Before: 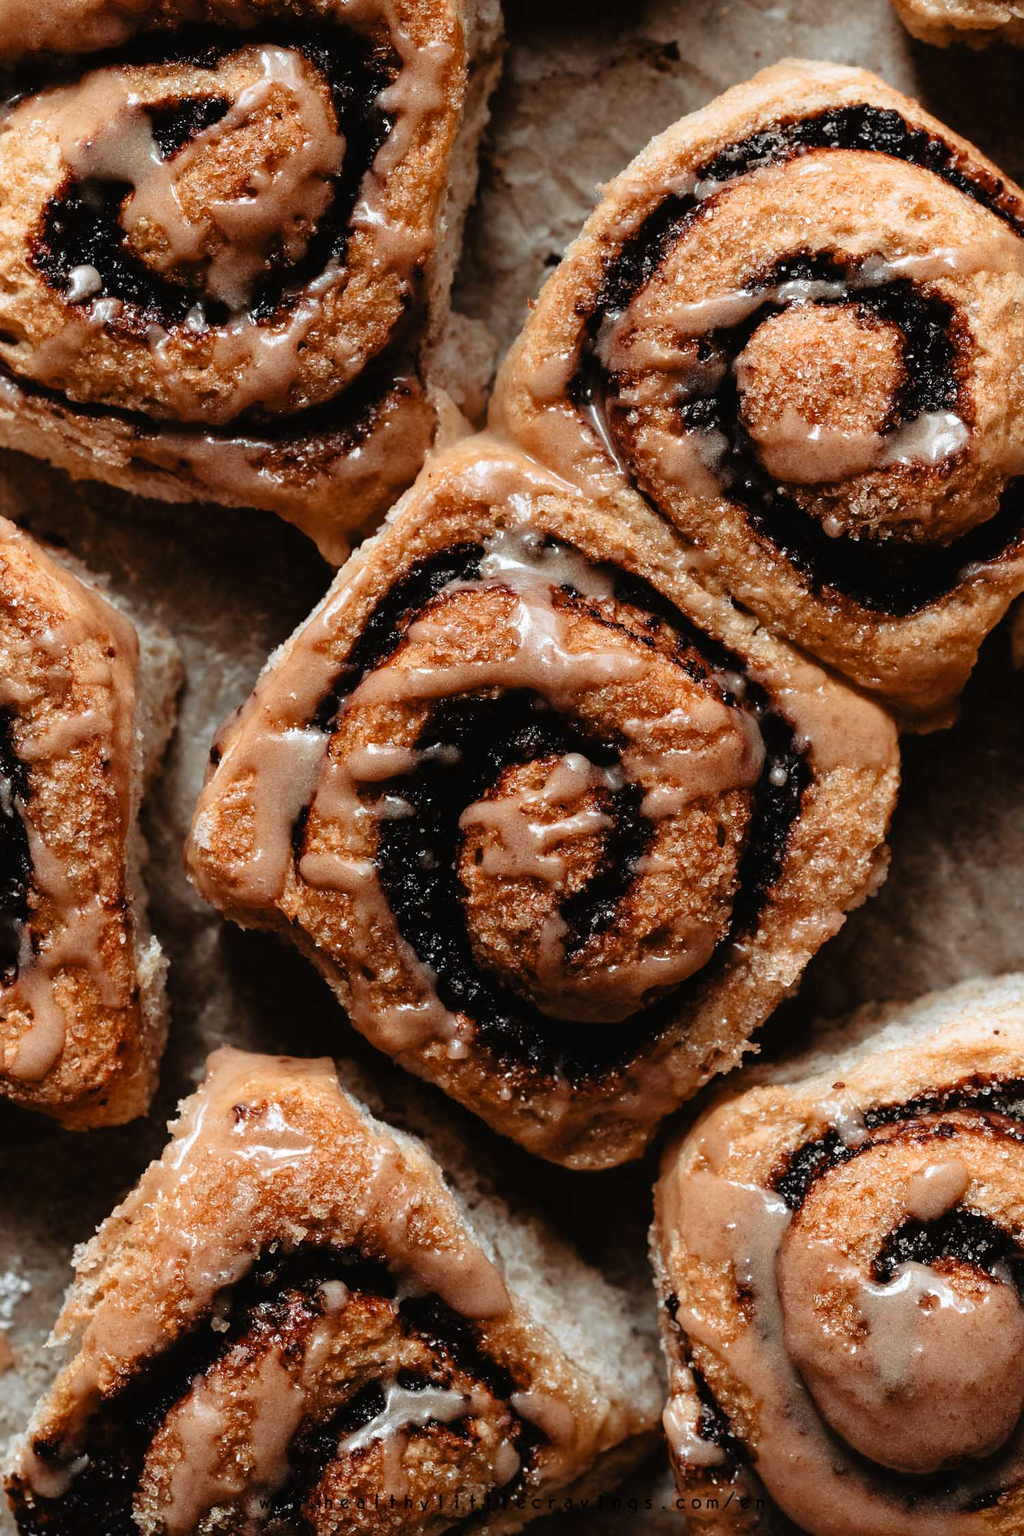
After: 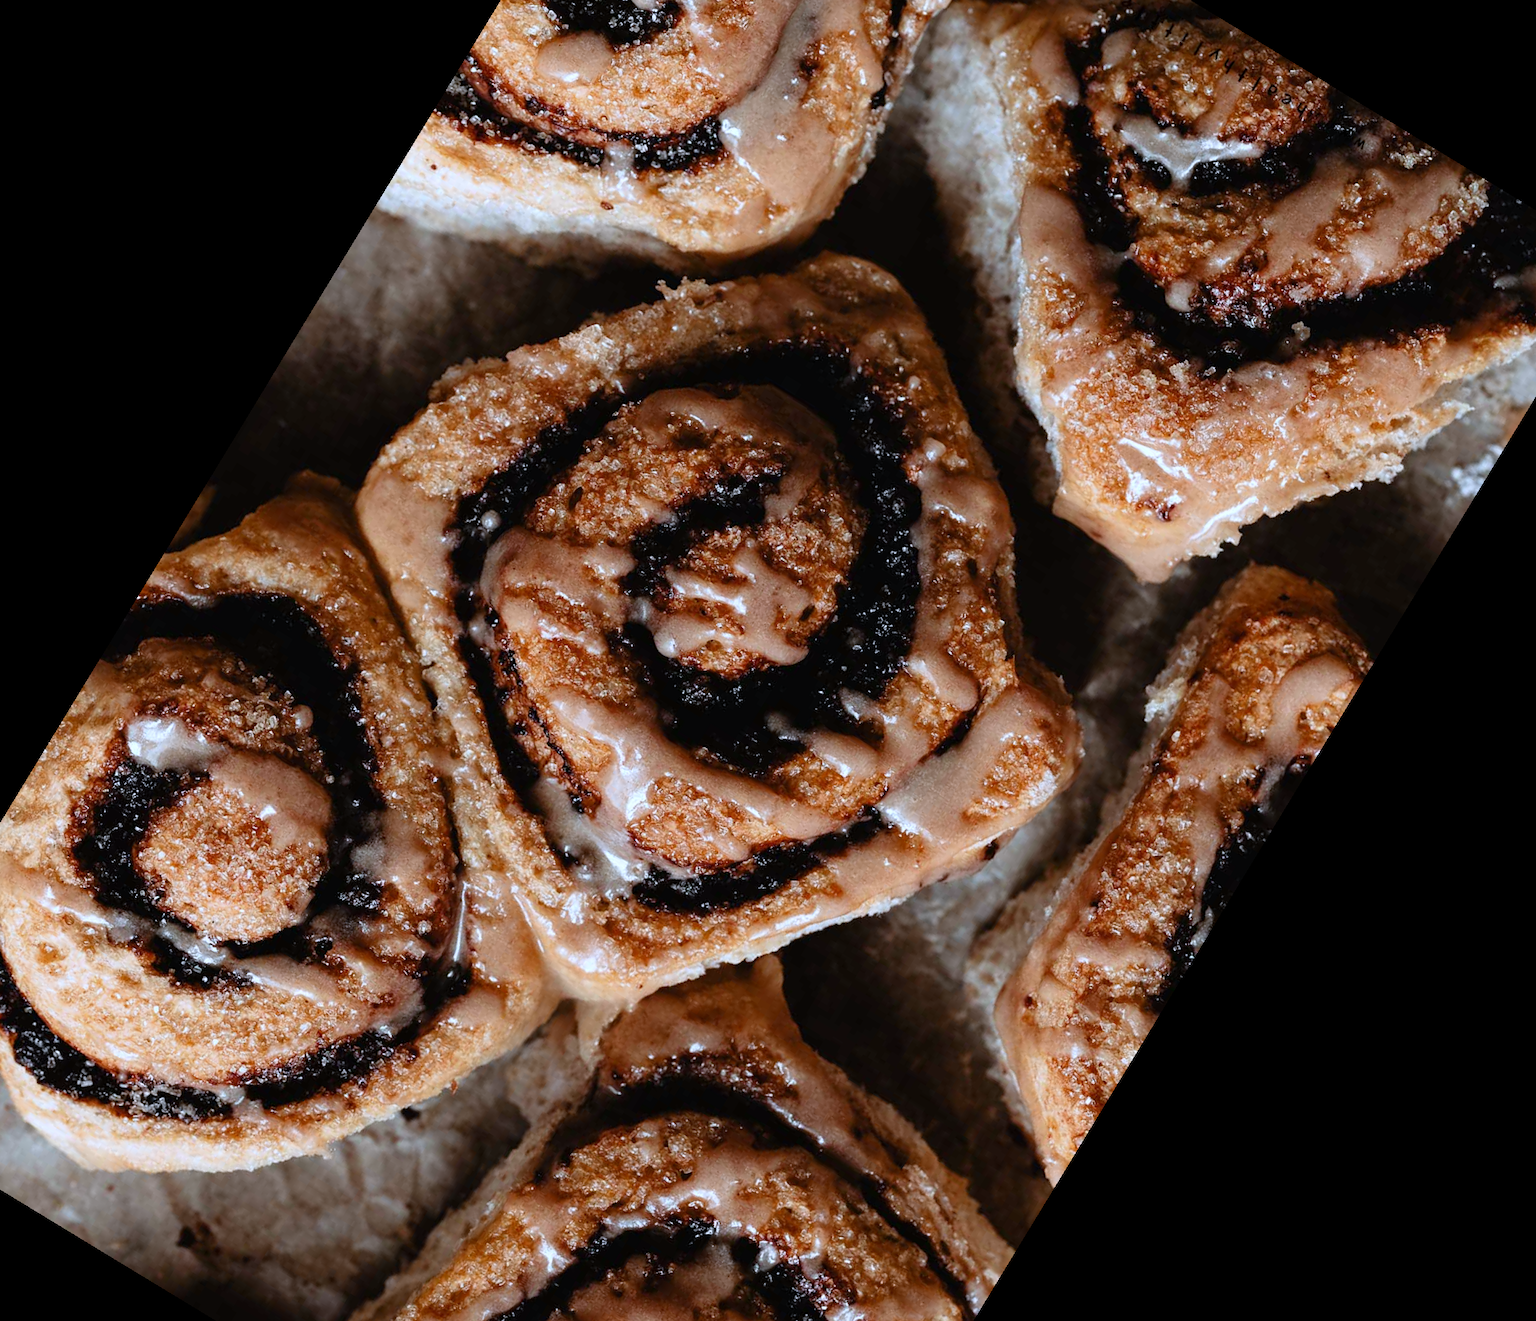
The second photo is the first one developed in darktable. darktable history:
crop and rotate: angle 148.68°, left 9.111%, top 15.603%, right 4.588%, bottom 17.041%
white balance: red 0.926, green 1.003, blue 1.133
